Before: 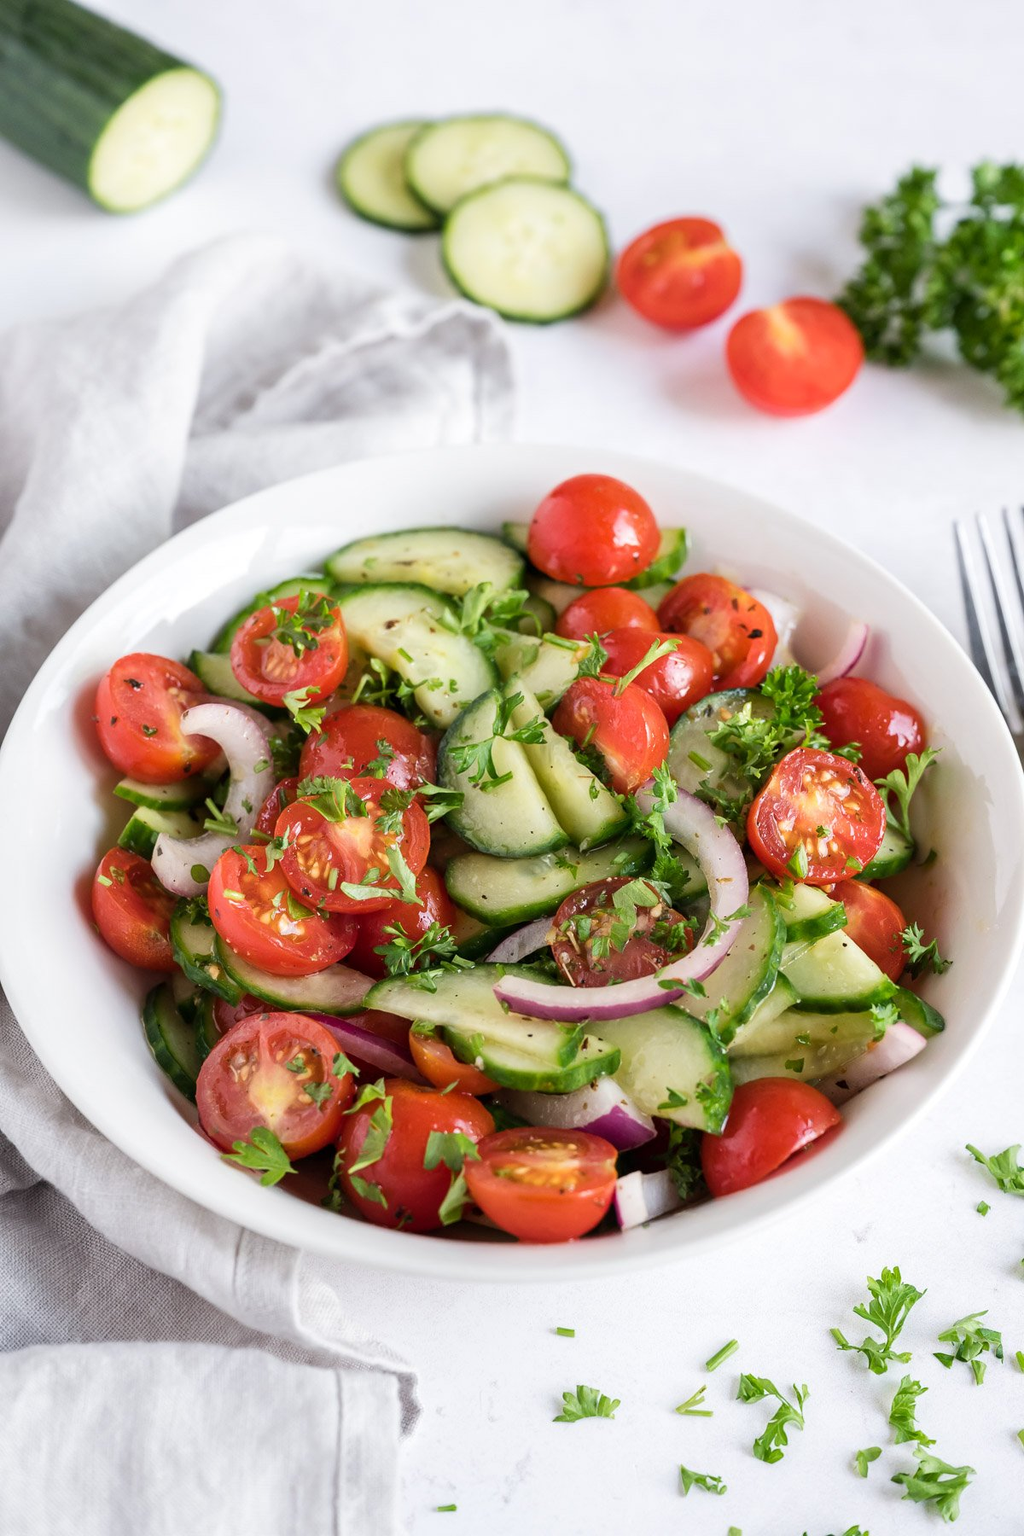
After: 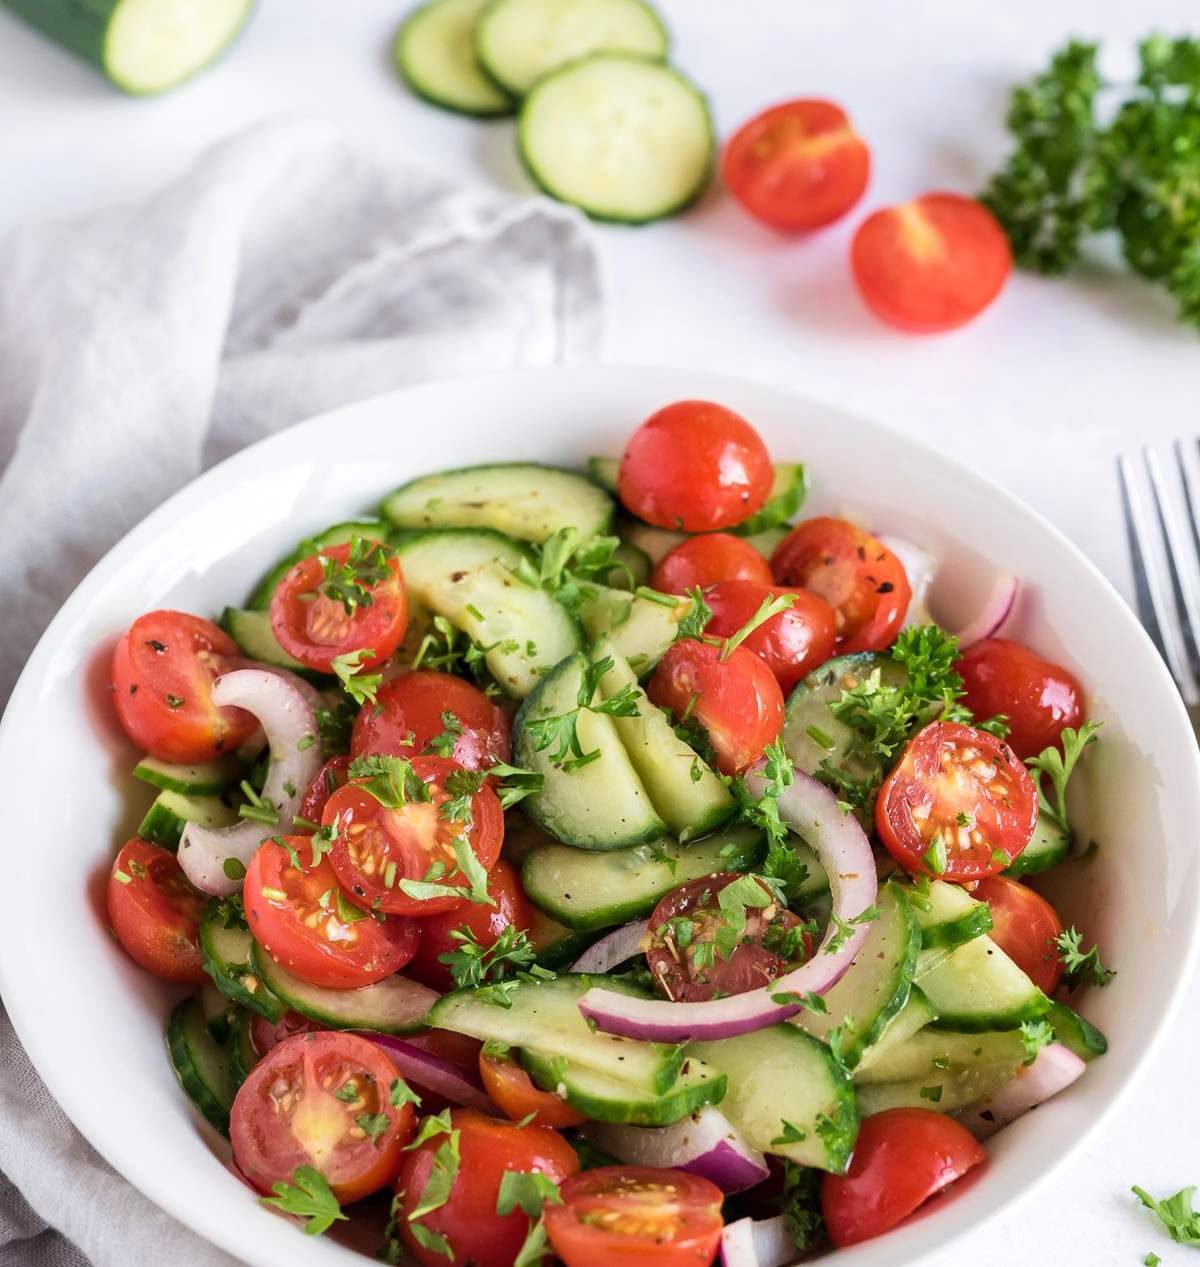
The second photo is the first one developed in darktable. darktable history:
crop and rotate: top 8.62%, bottom 20.947%
velvia: on, module defaults
